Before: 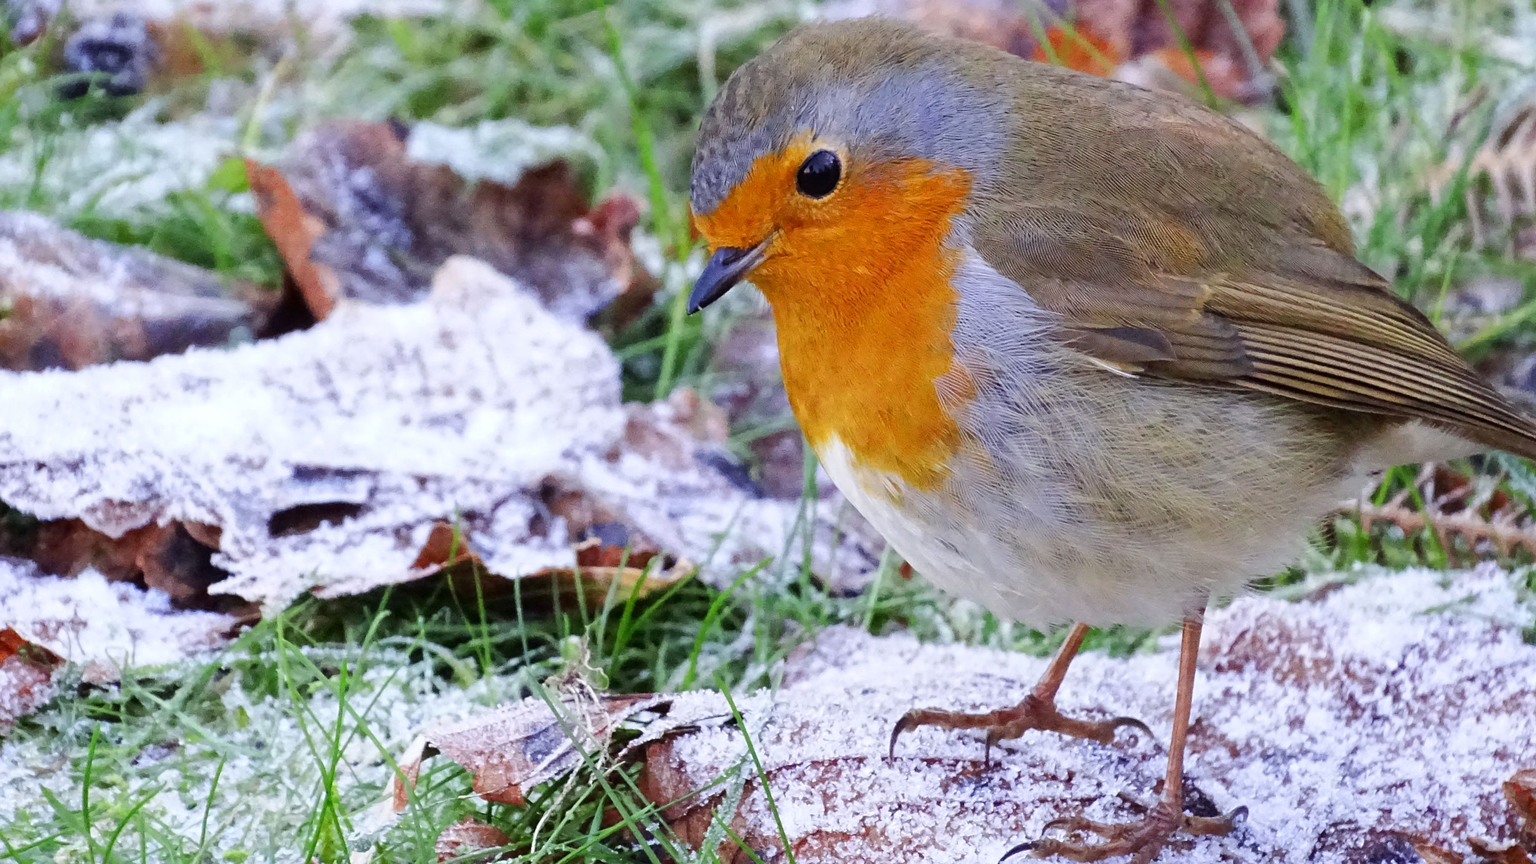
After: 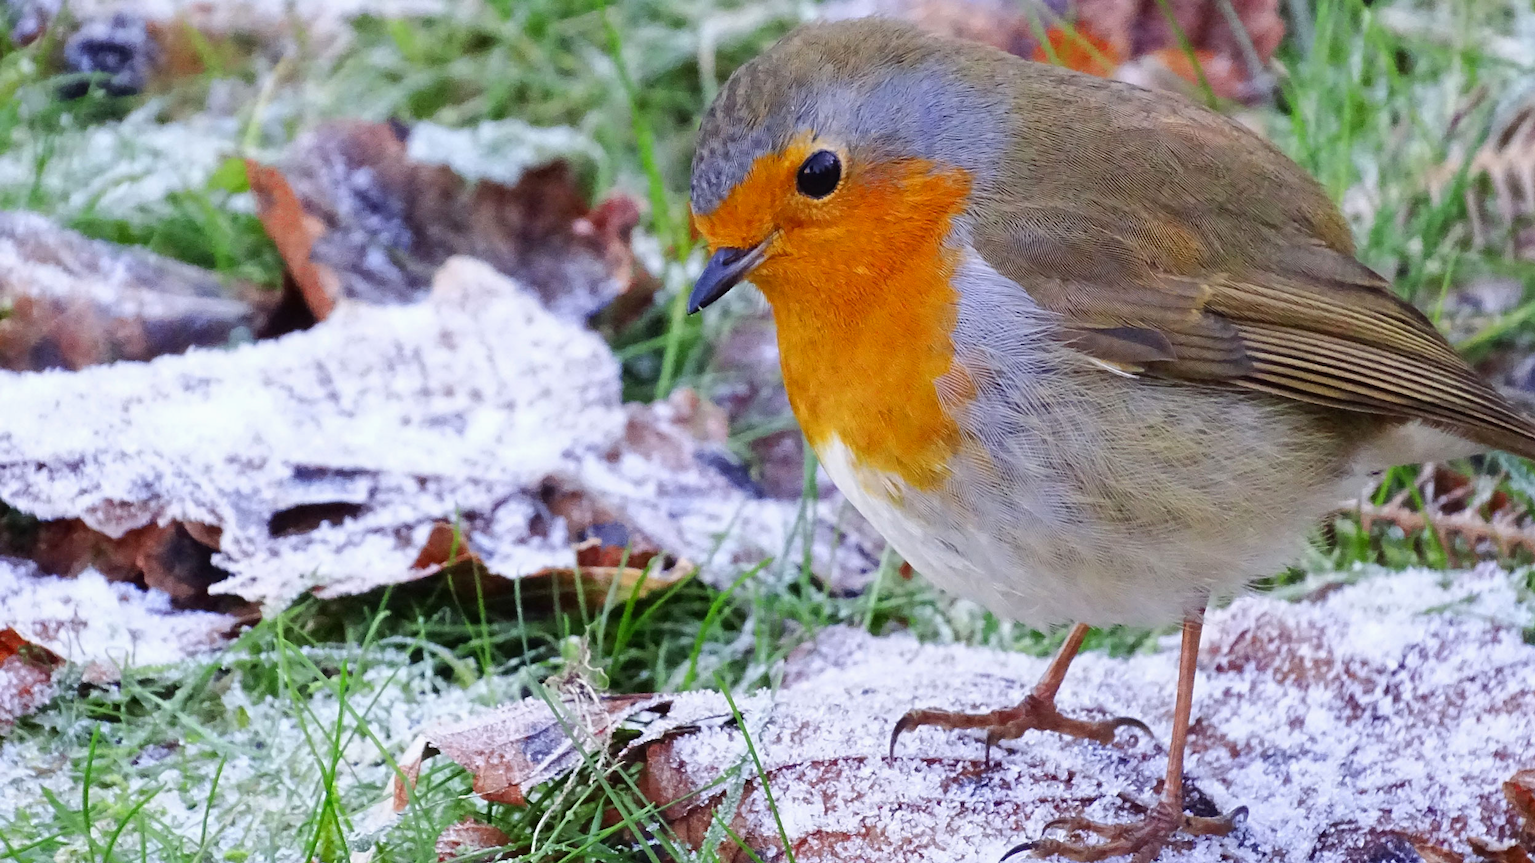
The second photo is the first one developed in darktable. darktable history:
contrast brightness saturation: contrast -0.022, brightness -0.007, saturation 0.037
